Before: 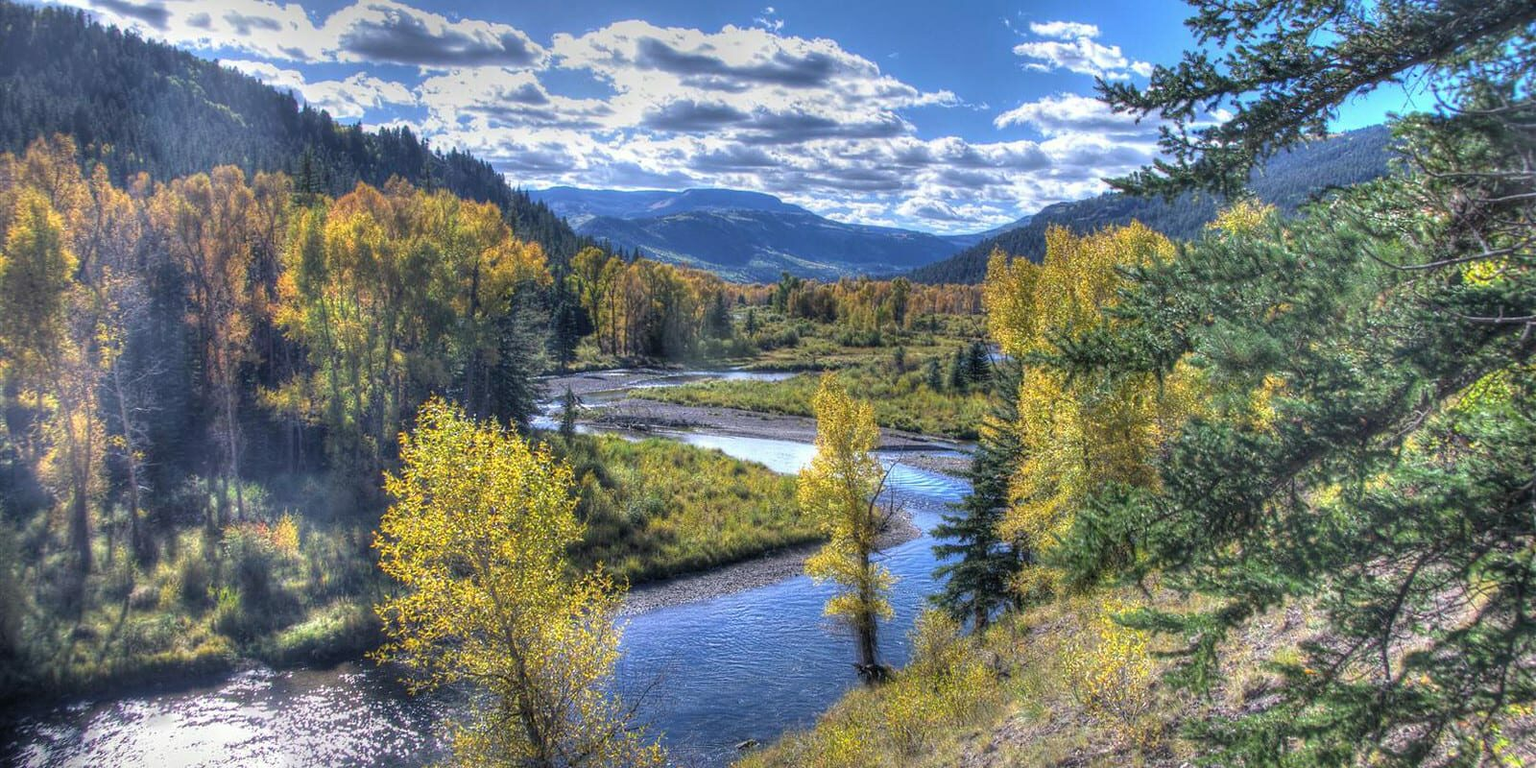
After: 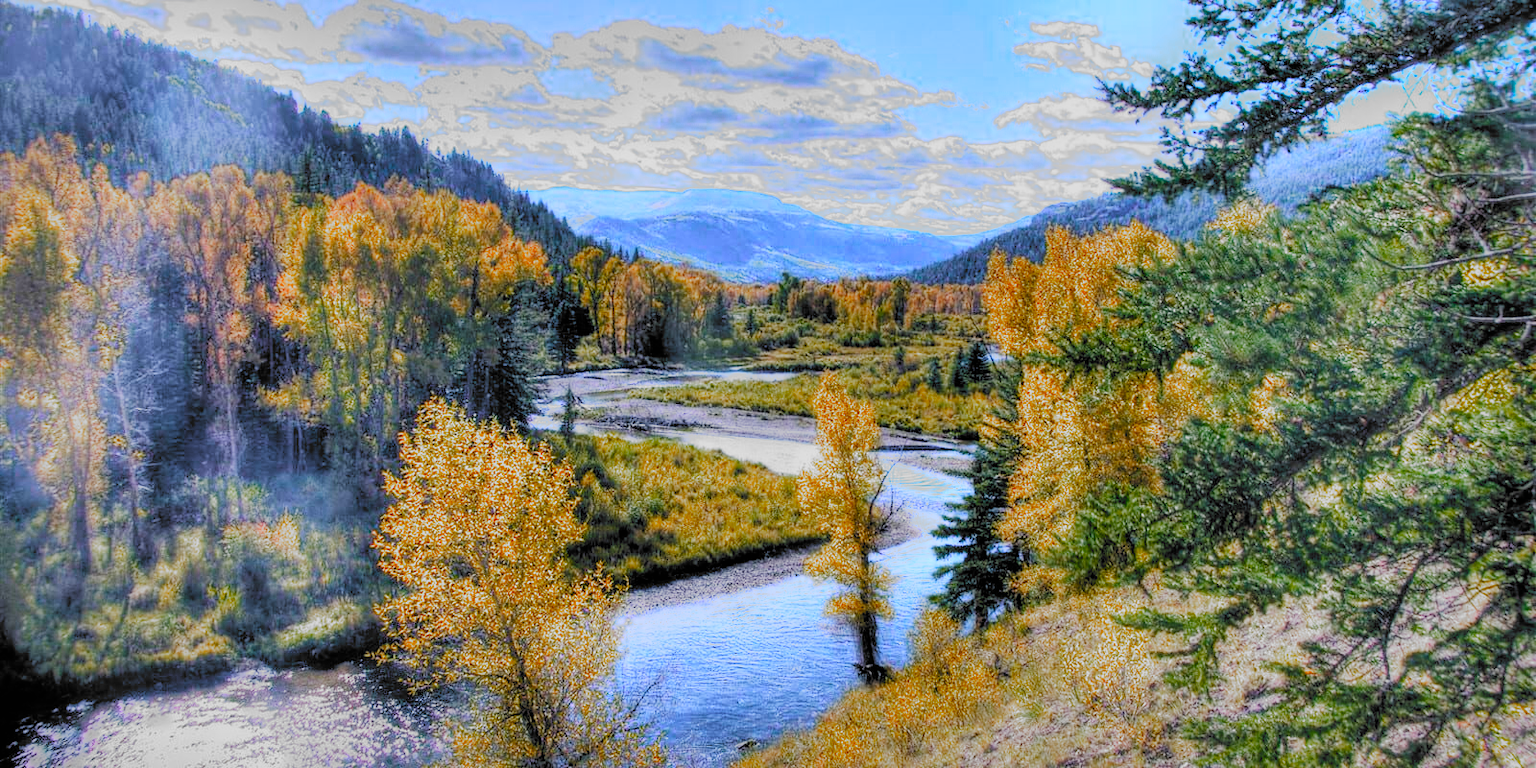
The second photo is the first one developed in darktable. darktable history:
shadows and highlights: shadows 60.89, highlights -60.05
filmic rgb: black relative exposure -5.02 EV, white relative exposure 3.98 EV, hardness 2.89, contrast 1.194, highlights saturation mix -29.27%, add noise in highlights 0, preserve chrominance no, color science v3 (2019), use custom middle-gray values true, contrast in highlights soft
tone equalizer: -8 EV -0.419 EV, -7 EV -0.396 EV, -6 EV -0.347 EV, -5 EV -0.255 EV, -3 EV 0.214 EV, -2 EV 0.336 EV, -1 EV 0.408 EV, +0 EV 0.427 EV, mask exposure compensation -0.497 EV
color zones: curves: ch0 [(0.473, 0.374) (0.742, 0.784)]; ch1 [(0.354, 0.737) (0.742, 0.705)]; ch2 [(0.318, 0.421) (0.758, 0.532)]
